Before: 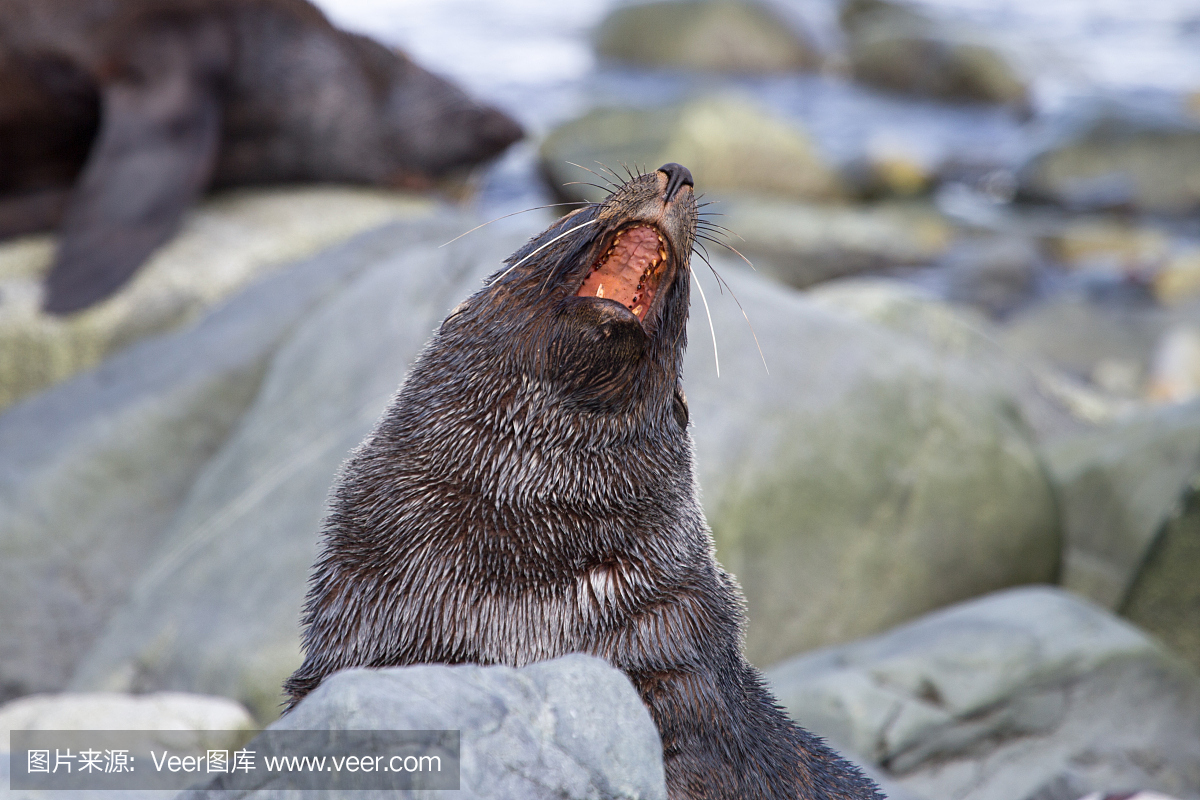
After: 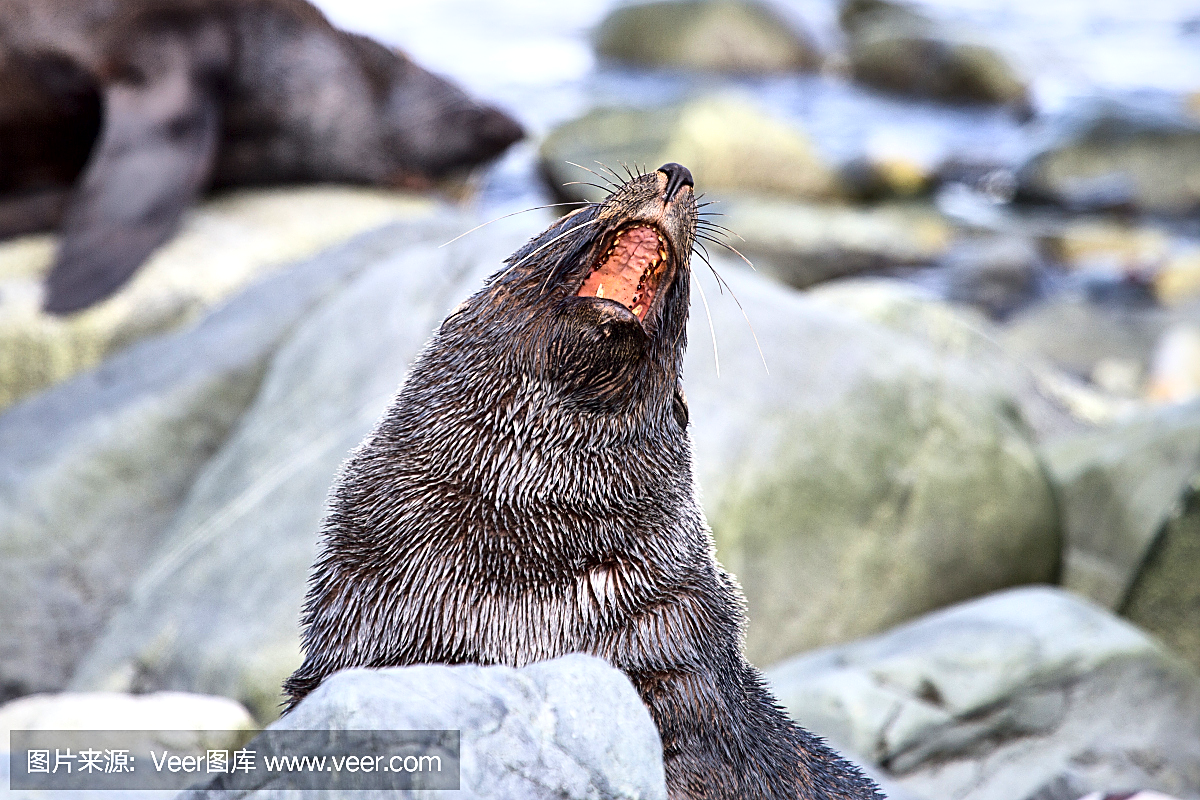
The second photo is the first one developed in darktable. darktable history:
local contrast: mode bilateral grid, contrast 25, coarseness 61, detail 150%, midtone range 0.2
sharpen: on, module defaults
shadows and highlights: low approximation 0.01, soften with gaussian
base curve: curves: ch0 [(0, 0) (0.028, 0.03) (0.121, 0.232) (0.46, 0.748) (0.859, 0.968) (1, 1)]
